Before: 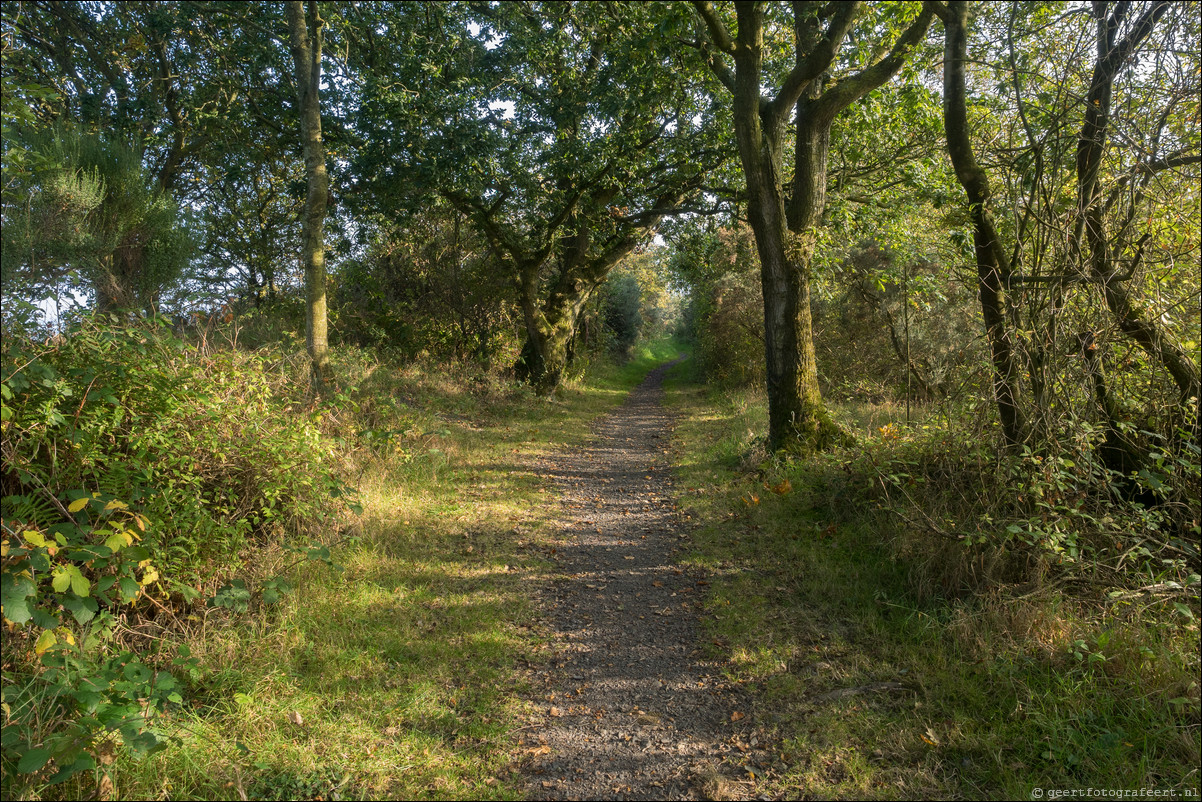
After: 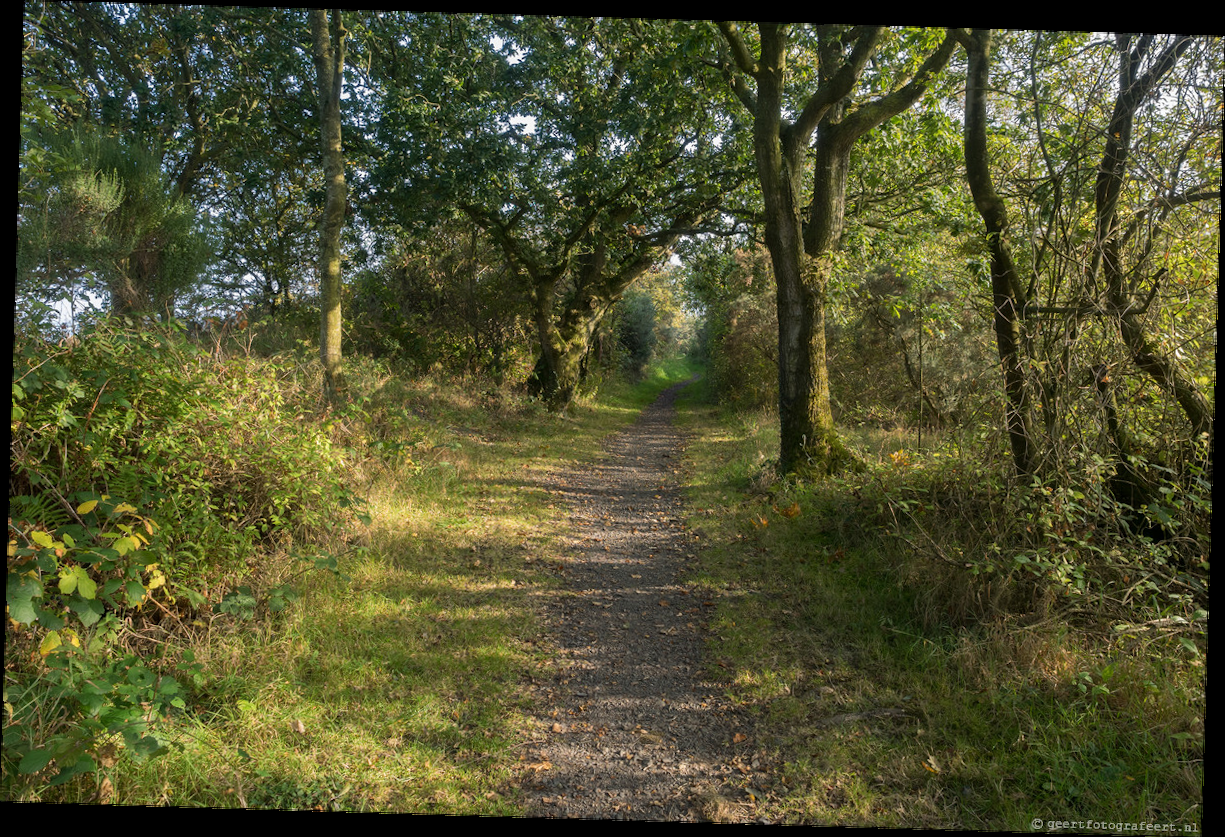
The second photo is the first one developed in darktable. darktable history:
rotate and perspective: rotation 1.72°, automatic cropping off
